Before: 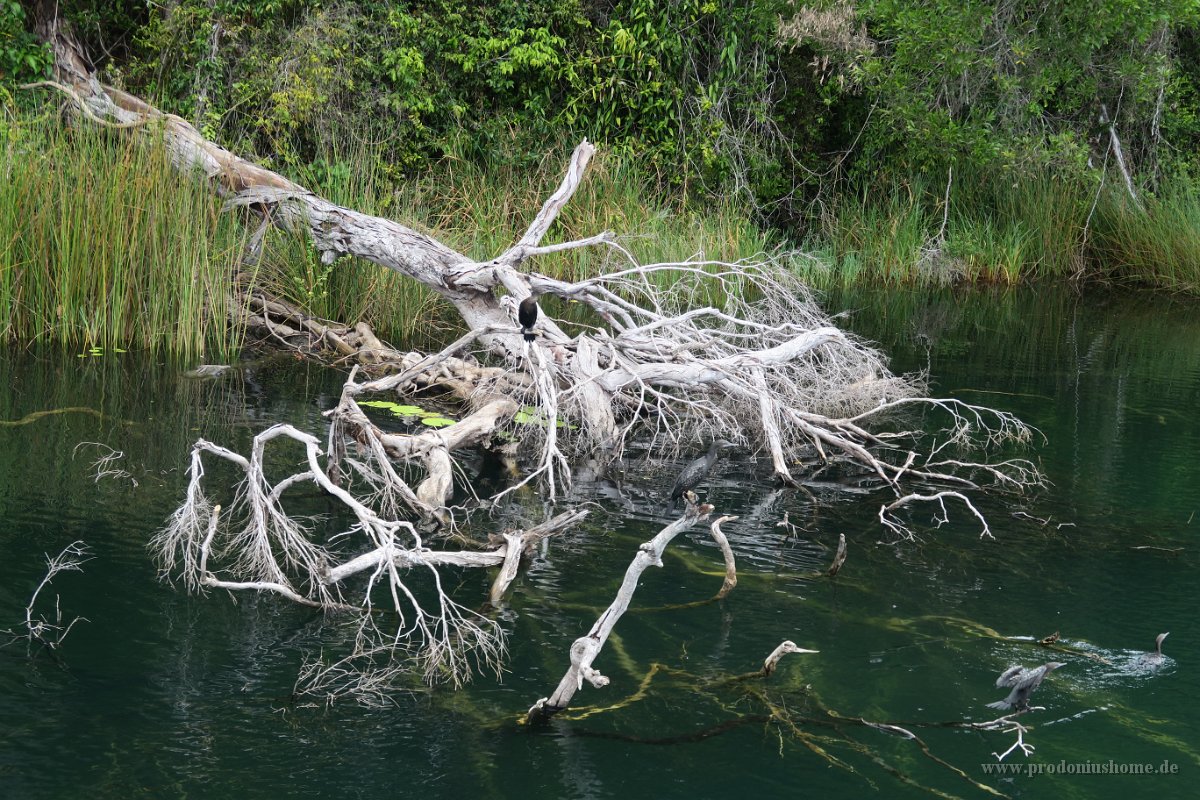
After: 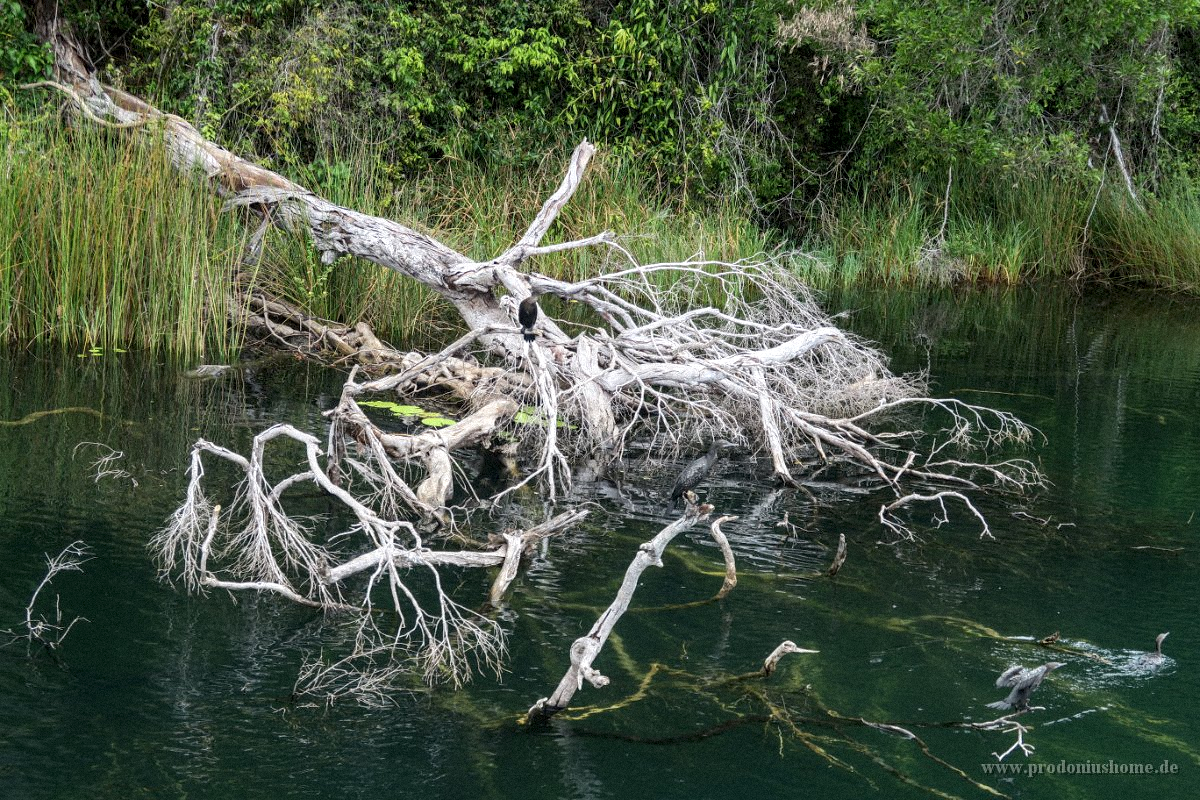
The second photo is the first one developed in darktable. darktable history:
local contrast: detail 130%
haze removal: strength 0.12, distance 0.25, compatibility mode true, adaptive false
grain: mid-tones bias 0%
